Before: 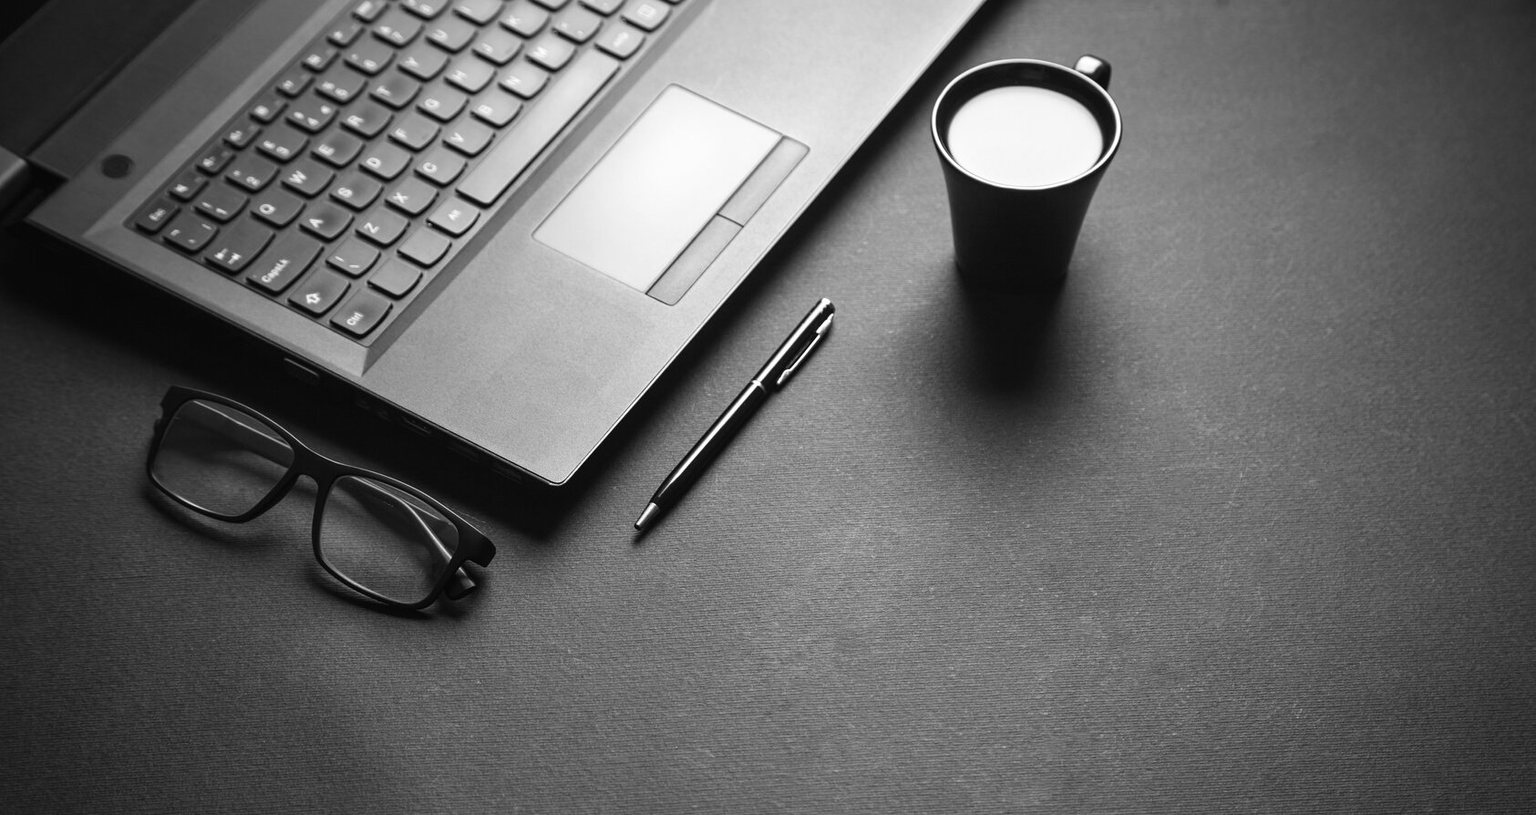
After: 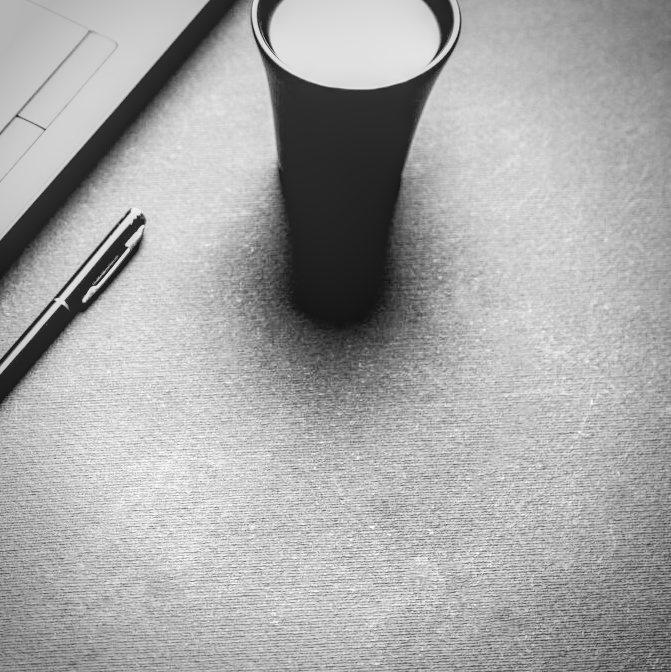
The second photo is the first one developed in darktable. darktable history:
base curve: curves: ch0 [(0, 0) (0.007, 0.004) (0.027, 0.03) (0.046, 0.07) (0.207, 0.54) (0.442, 0.872) (0.673, 0.972) (1, 1)], preserve colors none
rgb levels: levels [[0.013, 0.434, 0.89], [0, 0.5, 1], [0, 0.5, 1]]
color zones: curves: ch0 [(0.009, 0.528) (0.136, 0.6) (0.255, 0.586) (0.39, 0.528) (0.522, 0.584) (0.686, 0.736) (0.849, 0.561)]; ch1 [(0.045, 0.781) (0.14, 0.416) (0.257, 0.695) (0.442, 0.032) (0.738, 0.338) (0.818, 0.632) (0.891, 0.741) (1, 0.704)]; ch2 [(0, 0.667) (0.141, 0.52) (0.26, 0.37) (0.474, 0.432) (0.743, 0.286)]
crop: left 45.721%, top 13.393%, right 14.118%, bottom 10.01%
vignetting: on, module defaults
local contrast: highlights 0%, shadows 0%, detail 133%
